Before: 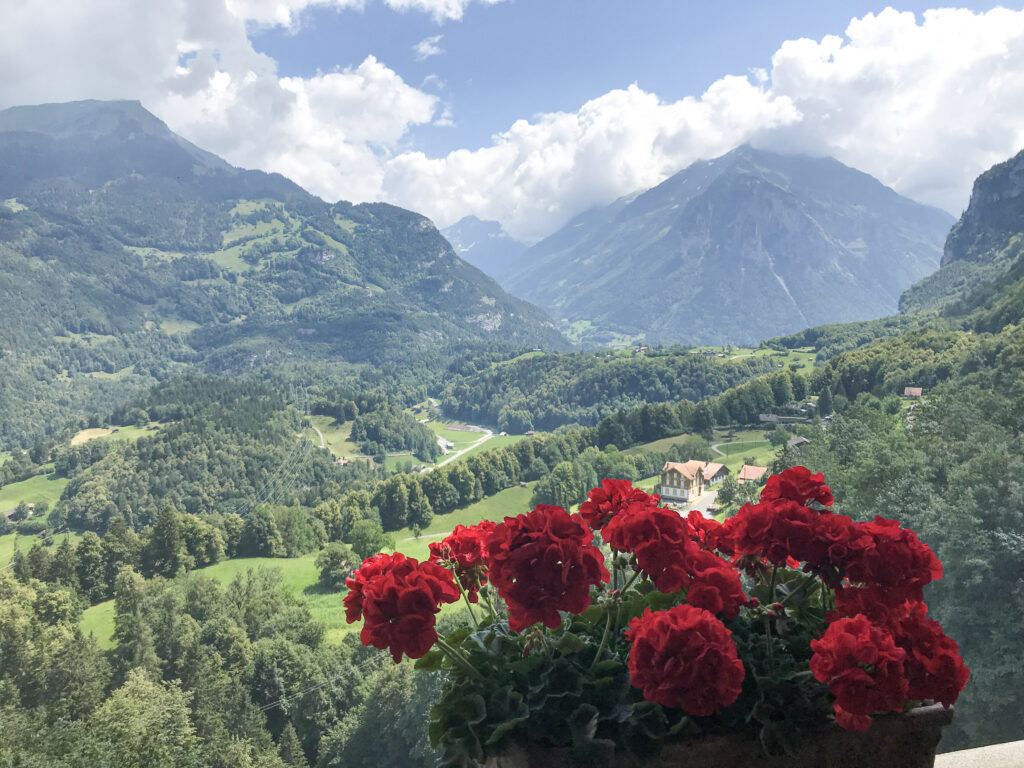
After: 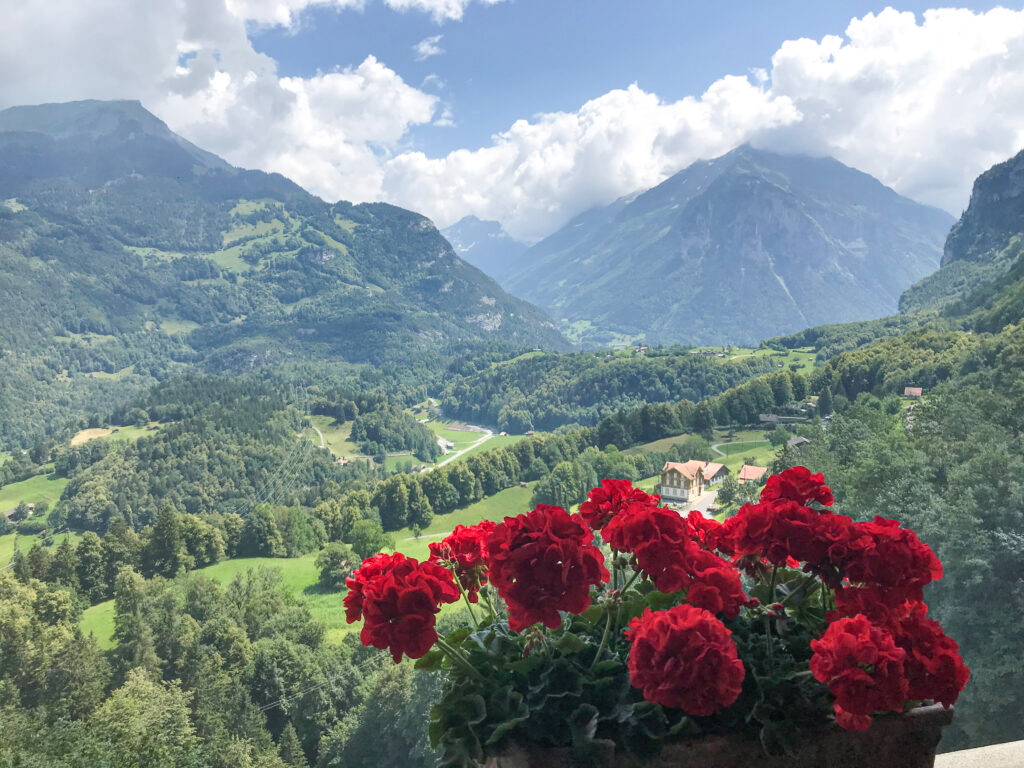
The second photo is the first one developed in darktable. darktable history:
shadows and highlights: shadows 36.83, highlights -27.98, shadows color adjustment 97.68%, soften with gaussian
